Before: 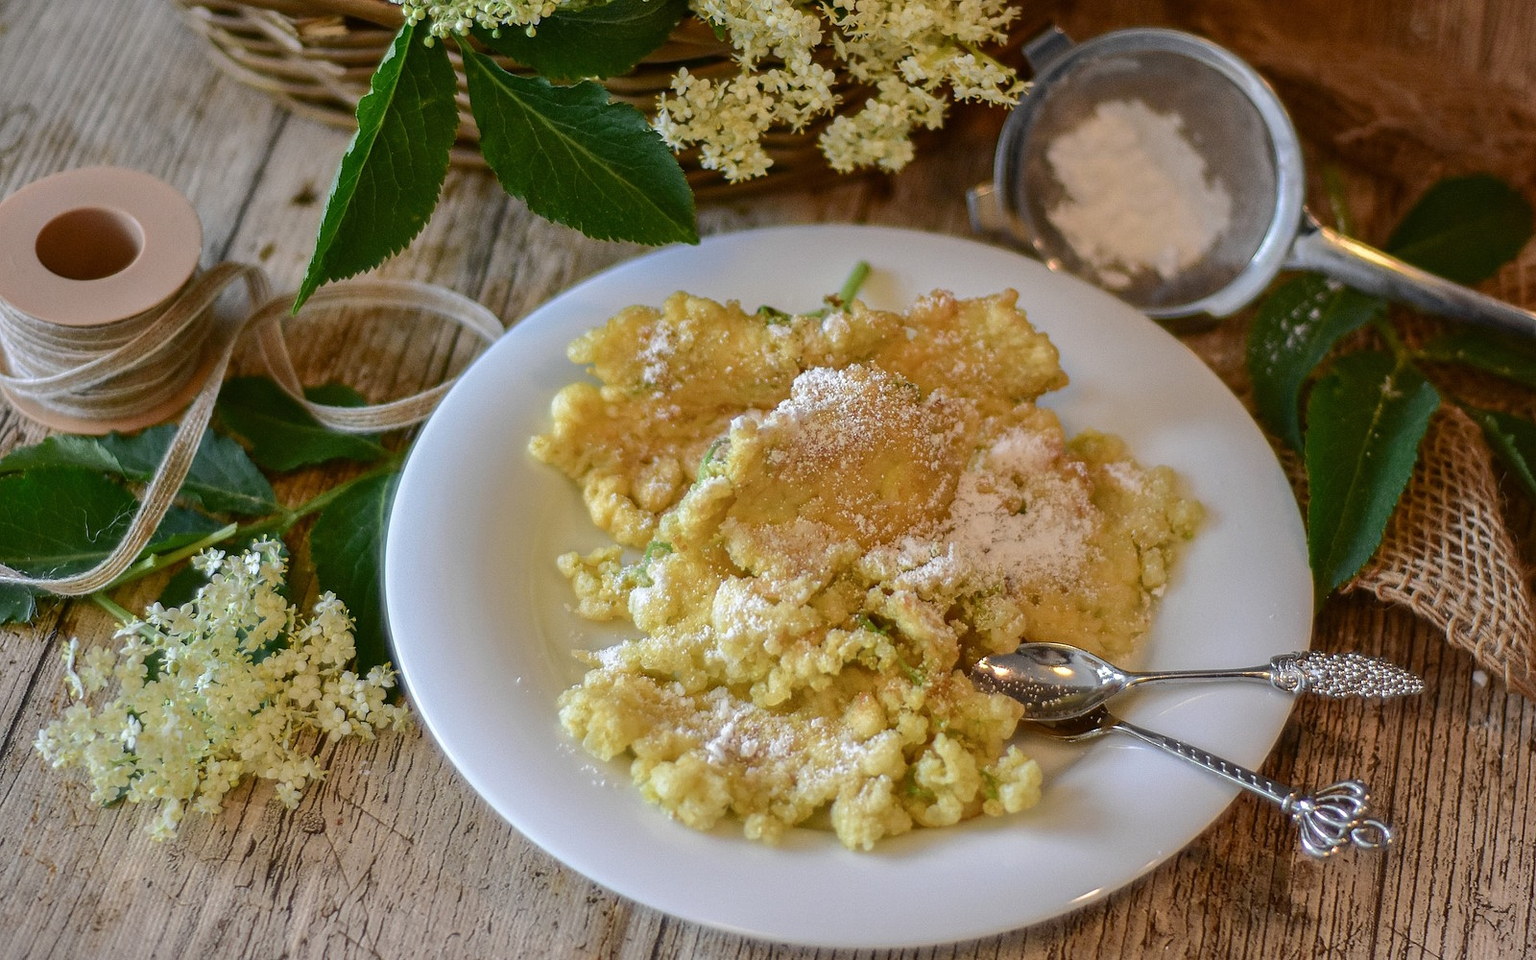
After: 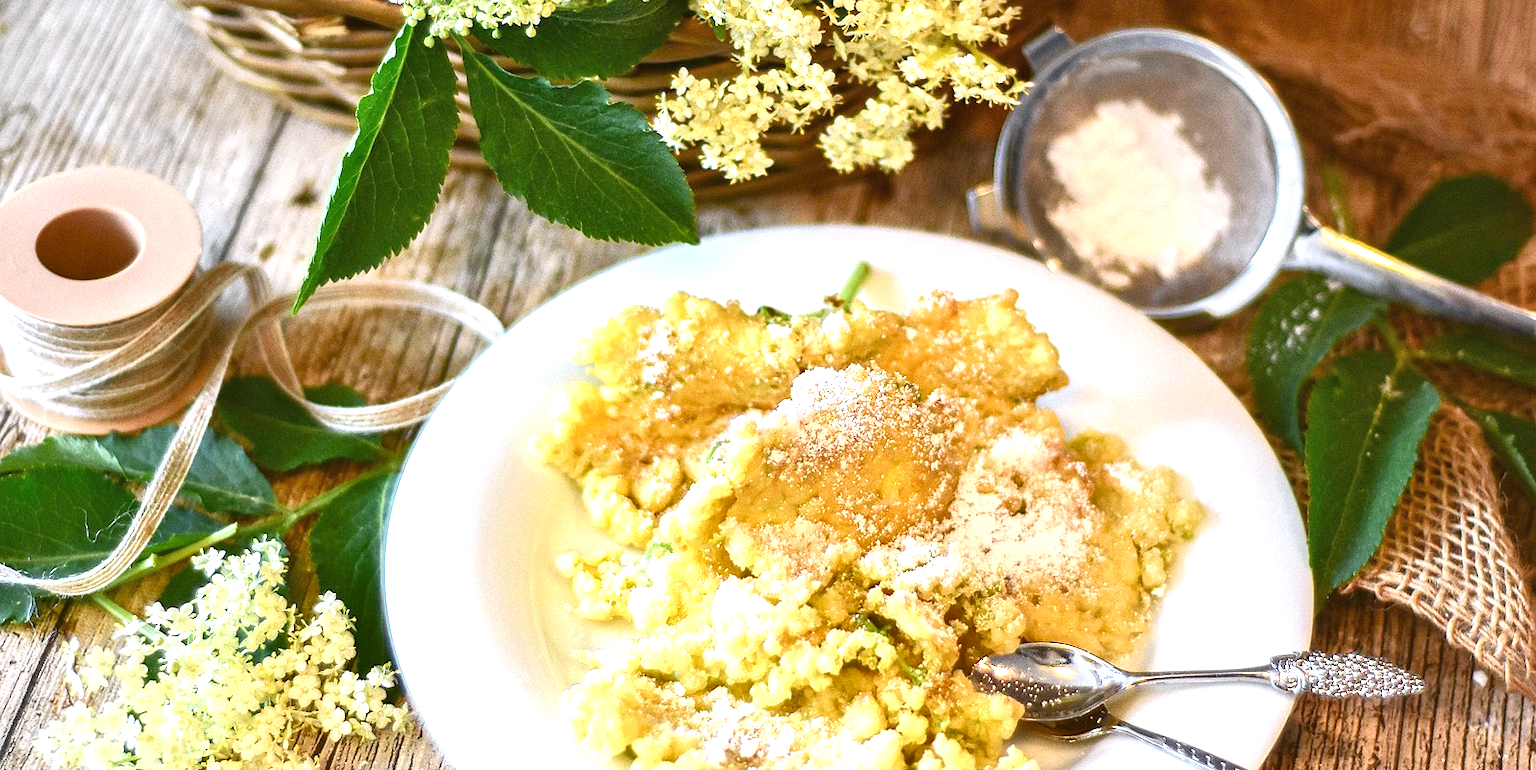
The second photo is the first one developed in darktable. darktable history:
crop: bottom 19.644%
exposure: black level correction 0, exposure 1.625 EV, compensate exposure bias true, compensate highlight preservation false
tone equalizer: on, module defaults
white balance: red 0.983, blue 1.036
shadows and highlights: shadows 37.27, highlights -28.18, soften with gaussian
